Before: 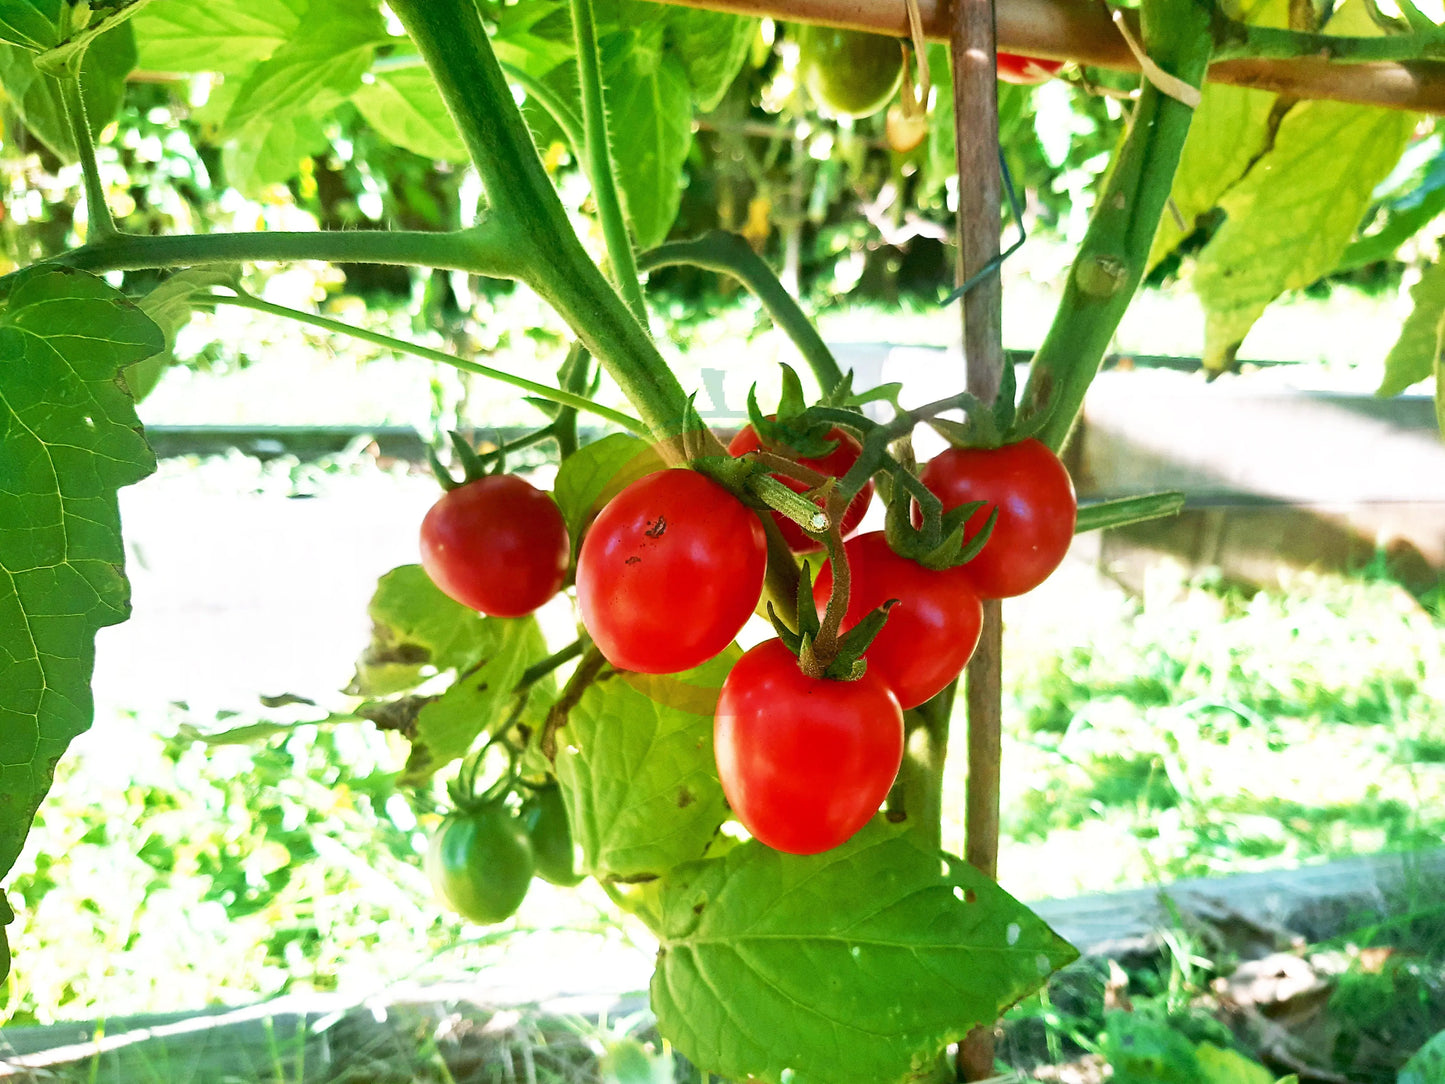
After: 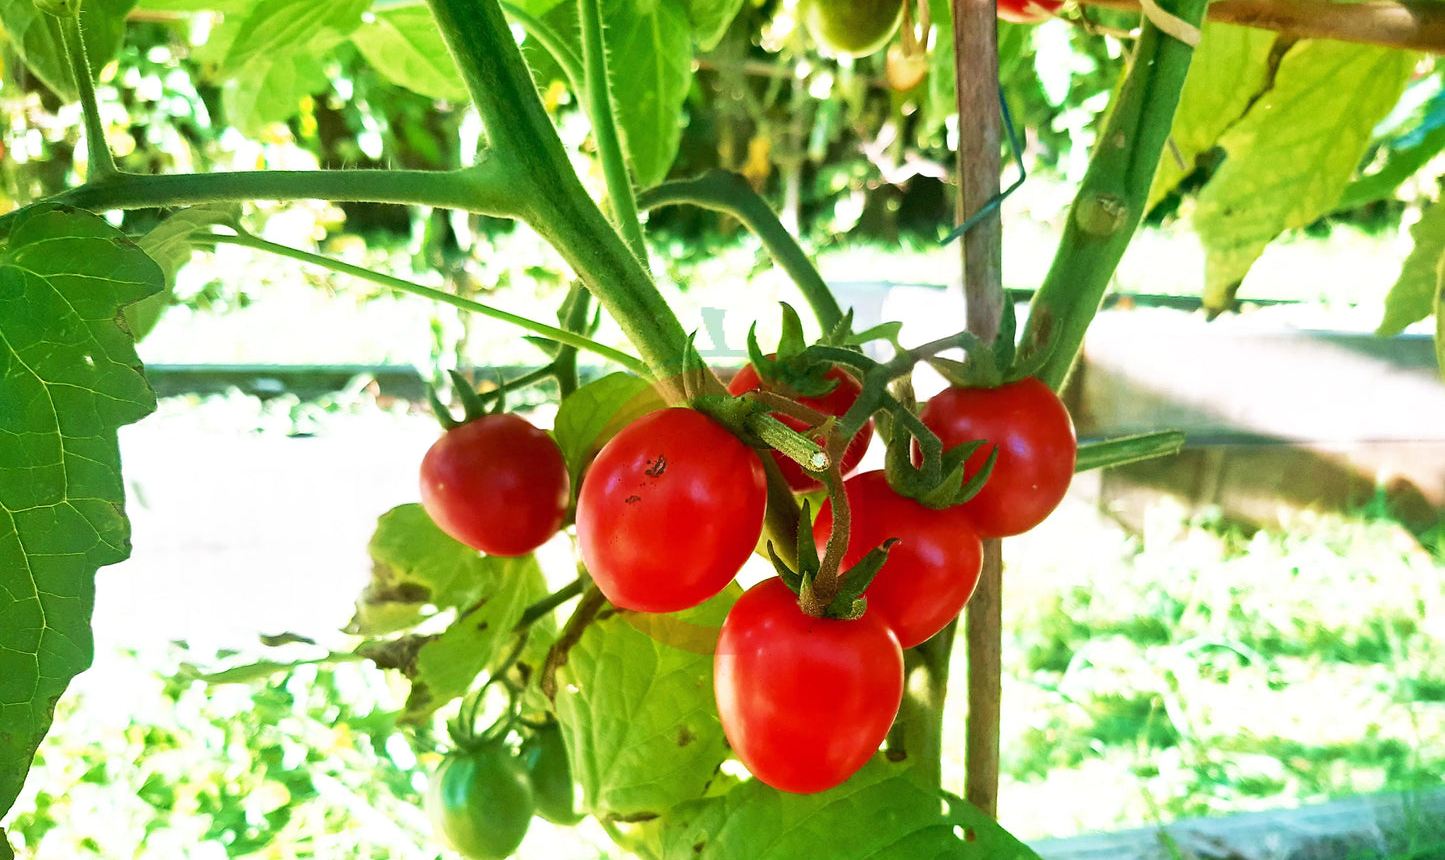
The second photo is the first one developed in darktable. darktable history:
velvia: on, module defaults
crop and rotate: top 5.667%, bottom 14.937%
